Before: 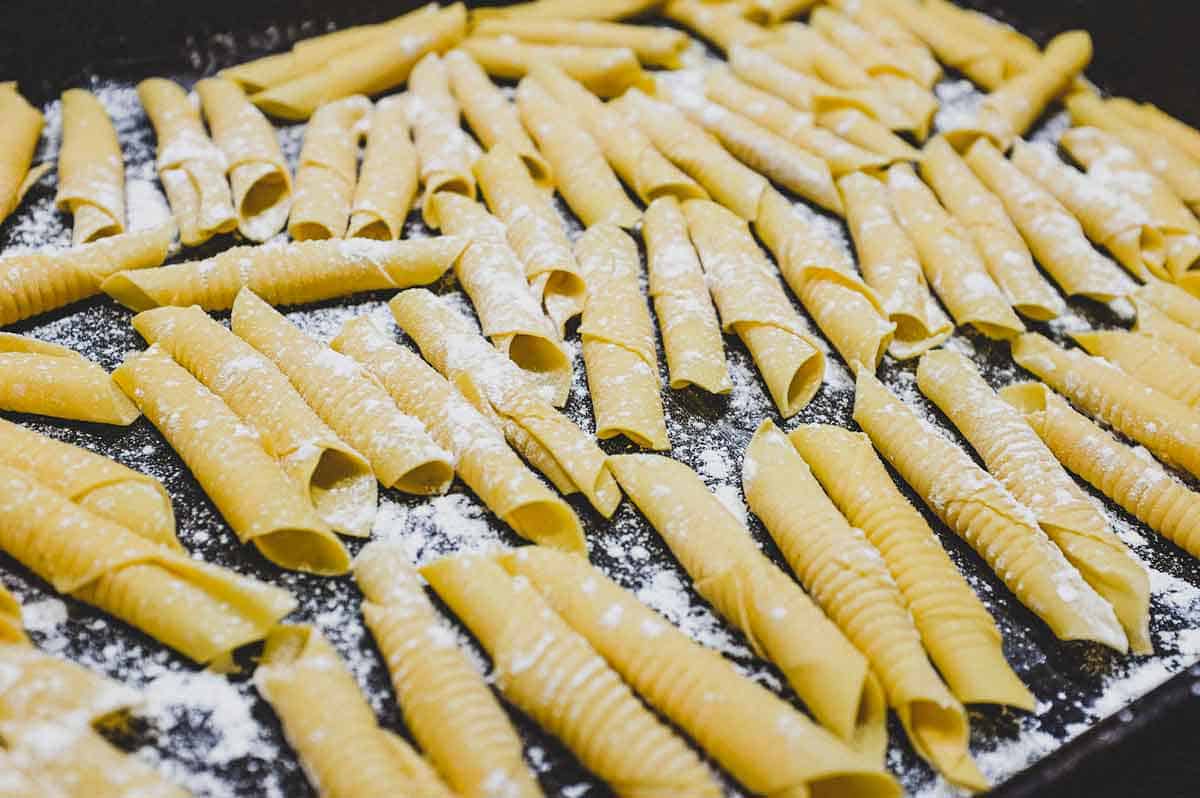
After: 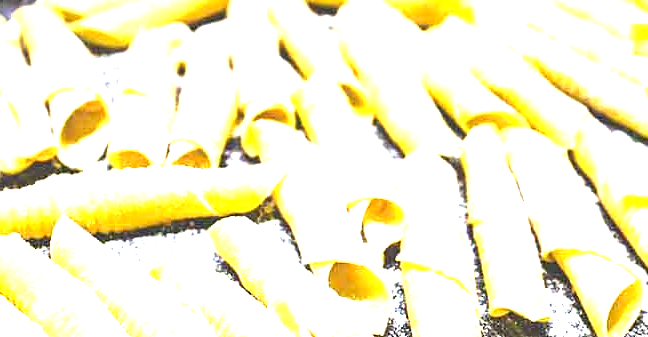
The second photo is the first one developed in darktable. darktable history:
exposure: exposure 1.996 EV, compensate exposure bias true, compensate highlight preservation false
crop: left 15.137%, top 9.147%, right 30.803%, bottom 48.59%
